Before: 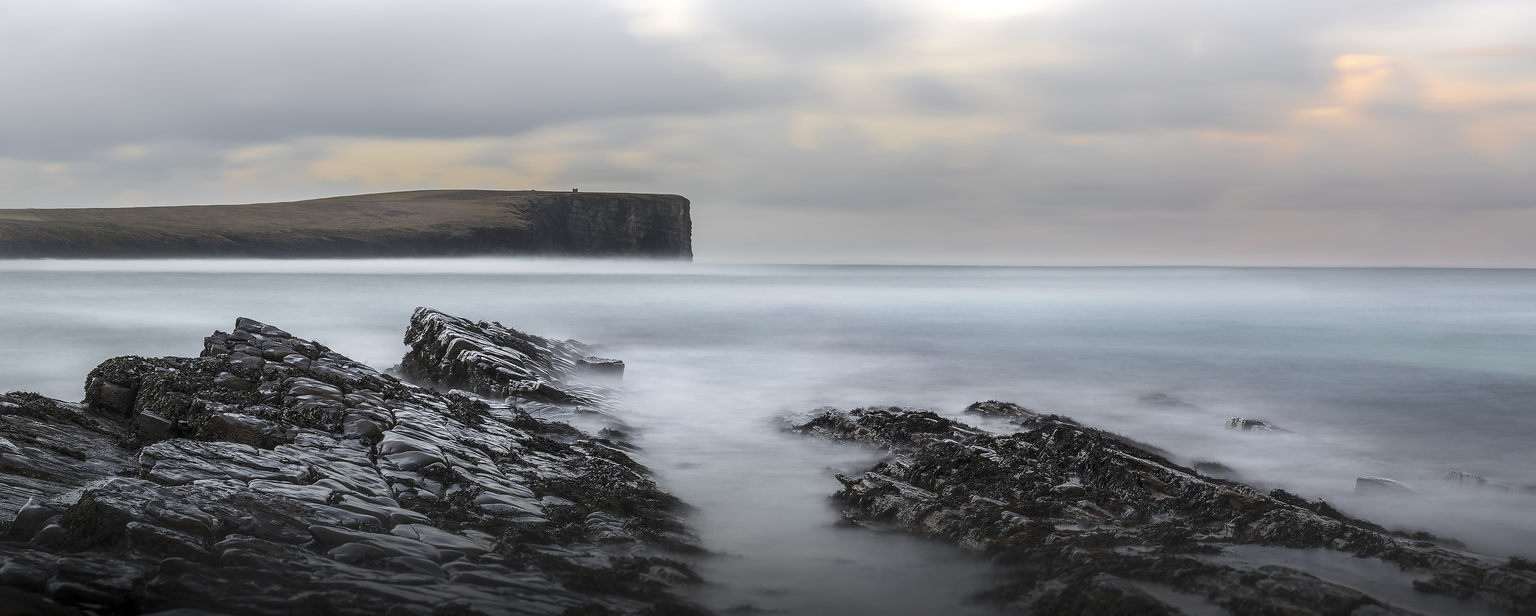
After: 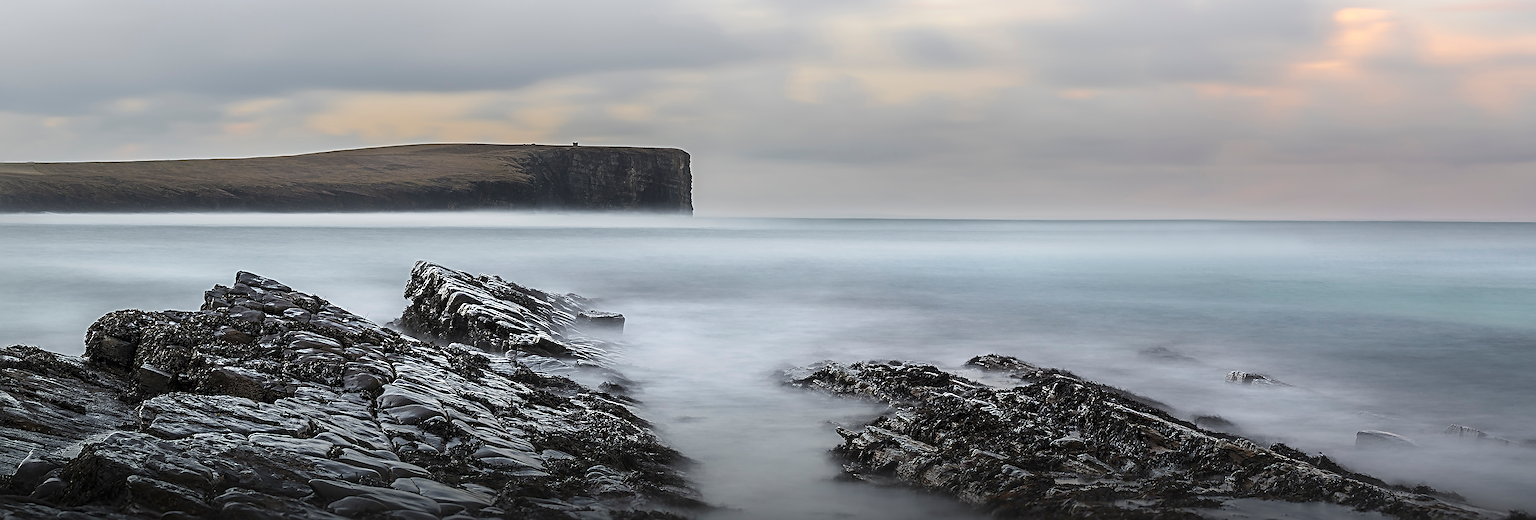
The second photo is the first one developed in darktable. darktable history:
sharpen: radius 3.952
crop: top 7.591%, bottom 7.942%
